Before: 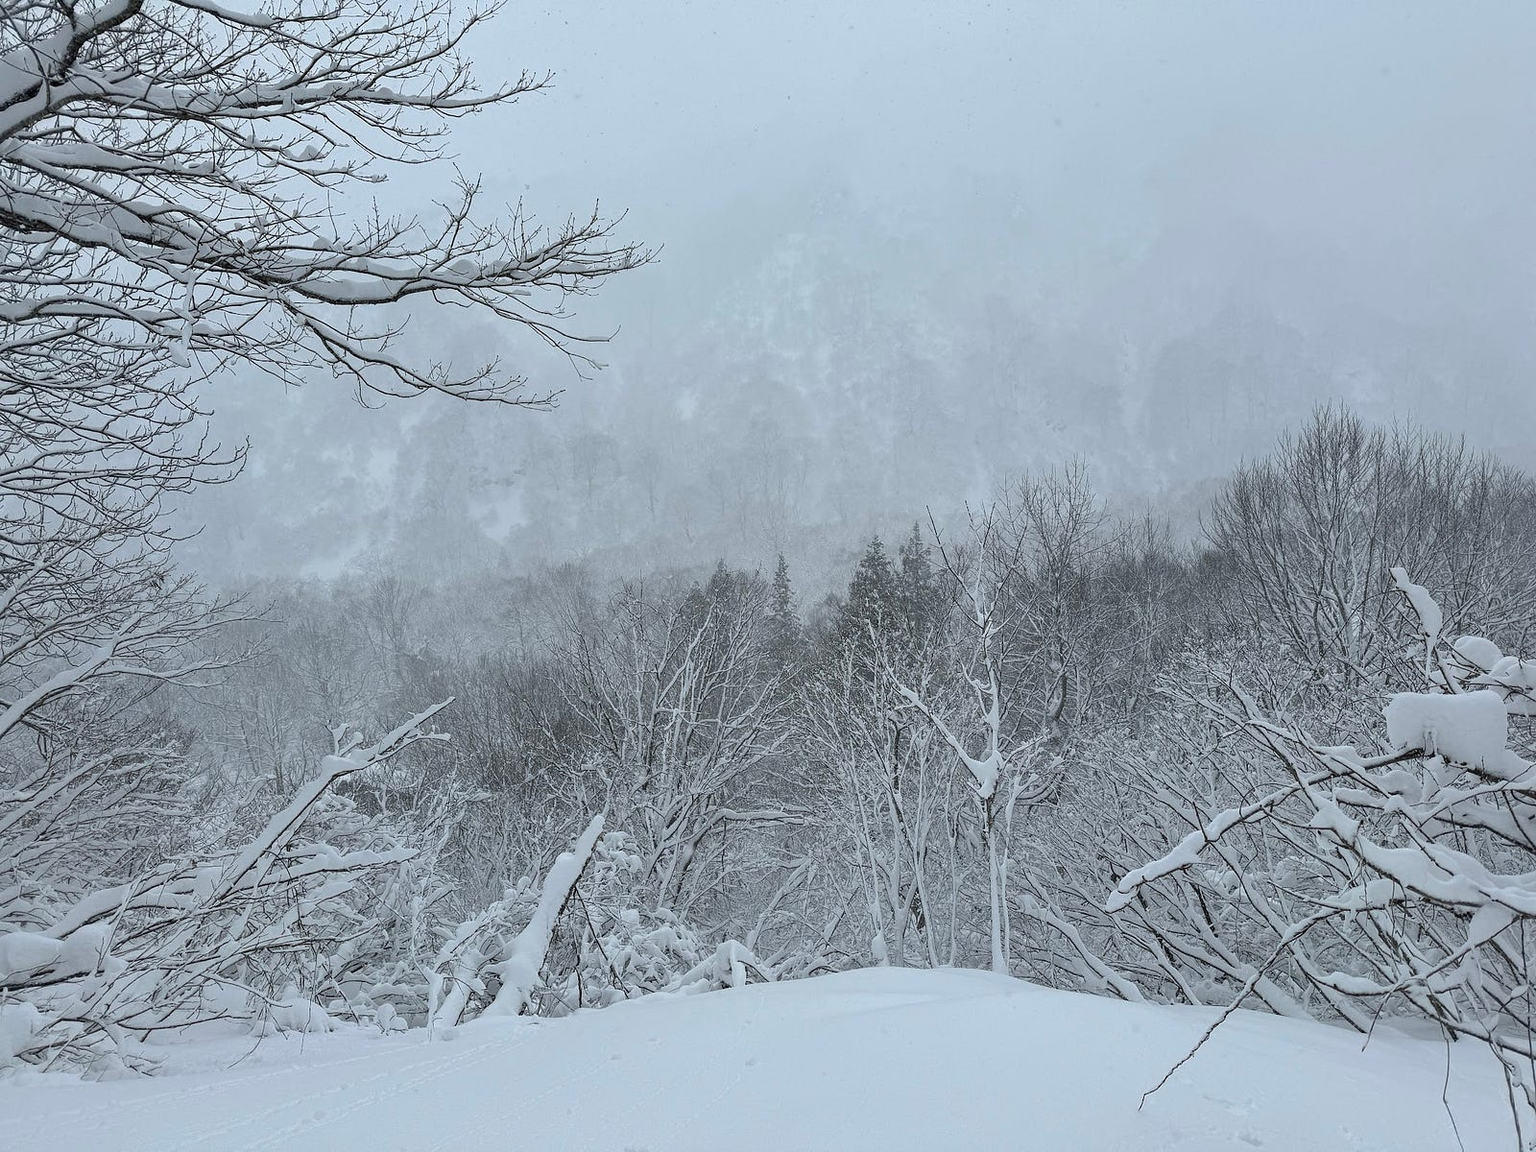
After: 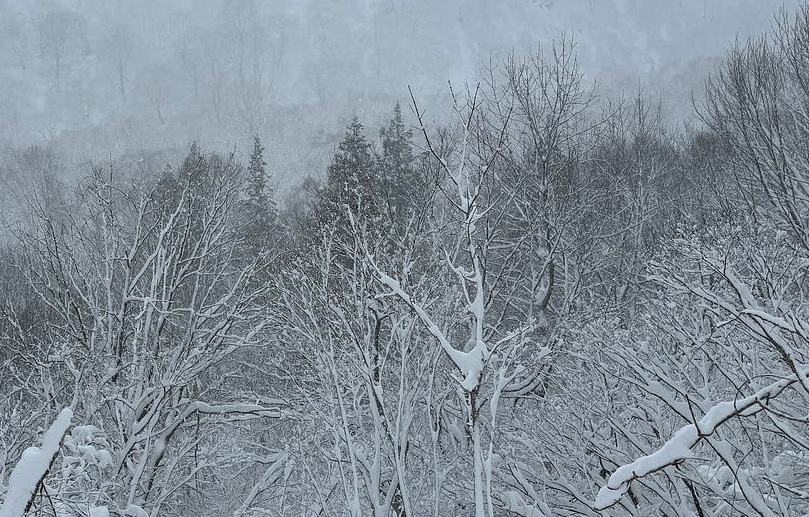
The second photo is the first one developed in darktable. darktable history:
crop: left 34.85%, top 36.814%, right 14.551%, bottom 20.096%
